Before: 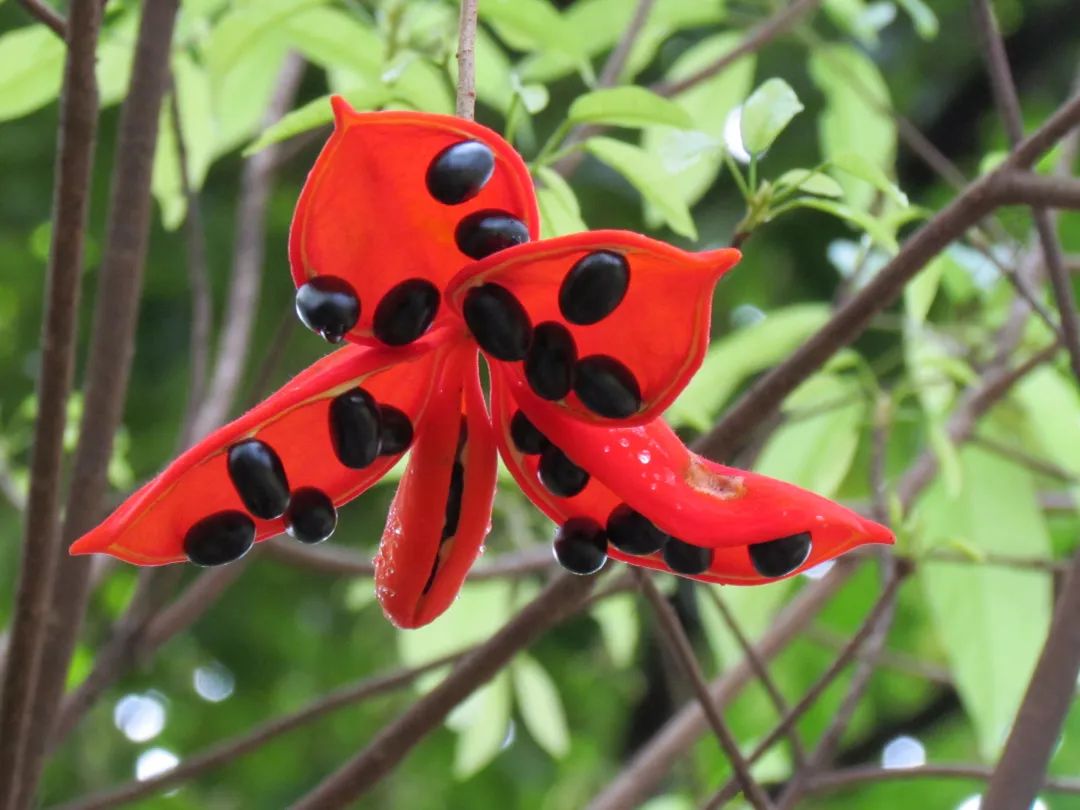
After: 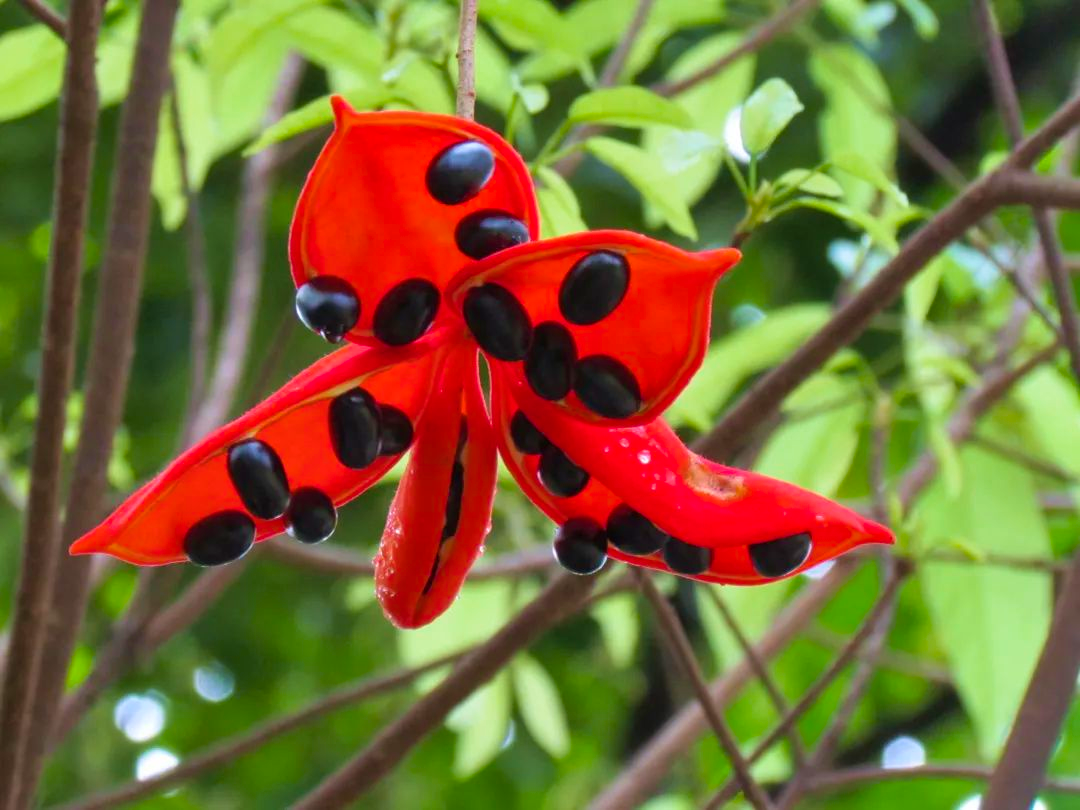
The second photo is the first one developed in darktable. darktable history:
color balance rgb: perceptual saturation grading › global saturation 20%, global vibrance 20%
velvia: on, module defaults
shadows and highlights: low approximation 0.01, soften with gaussian
